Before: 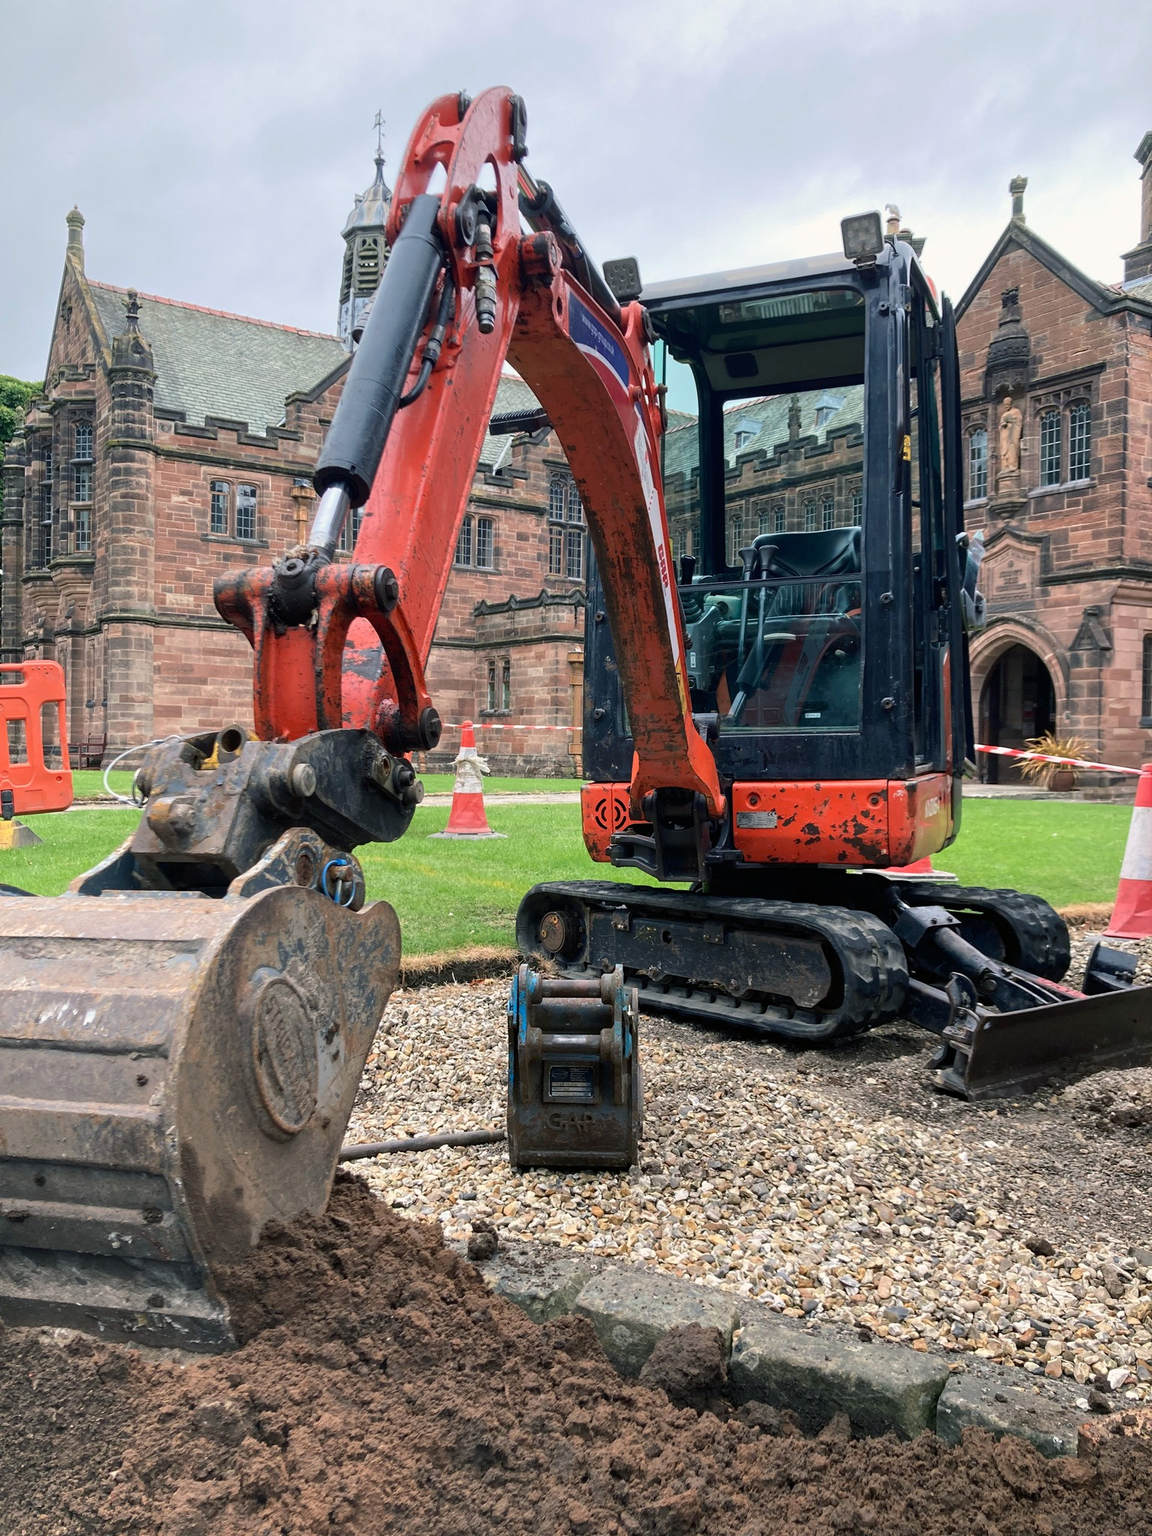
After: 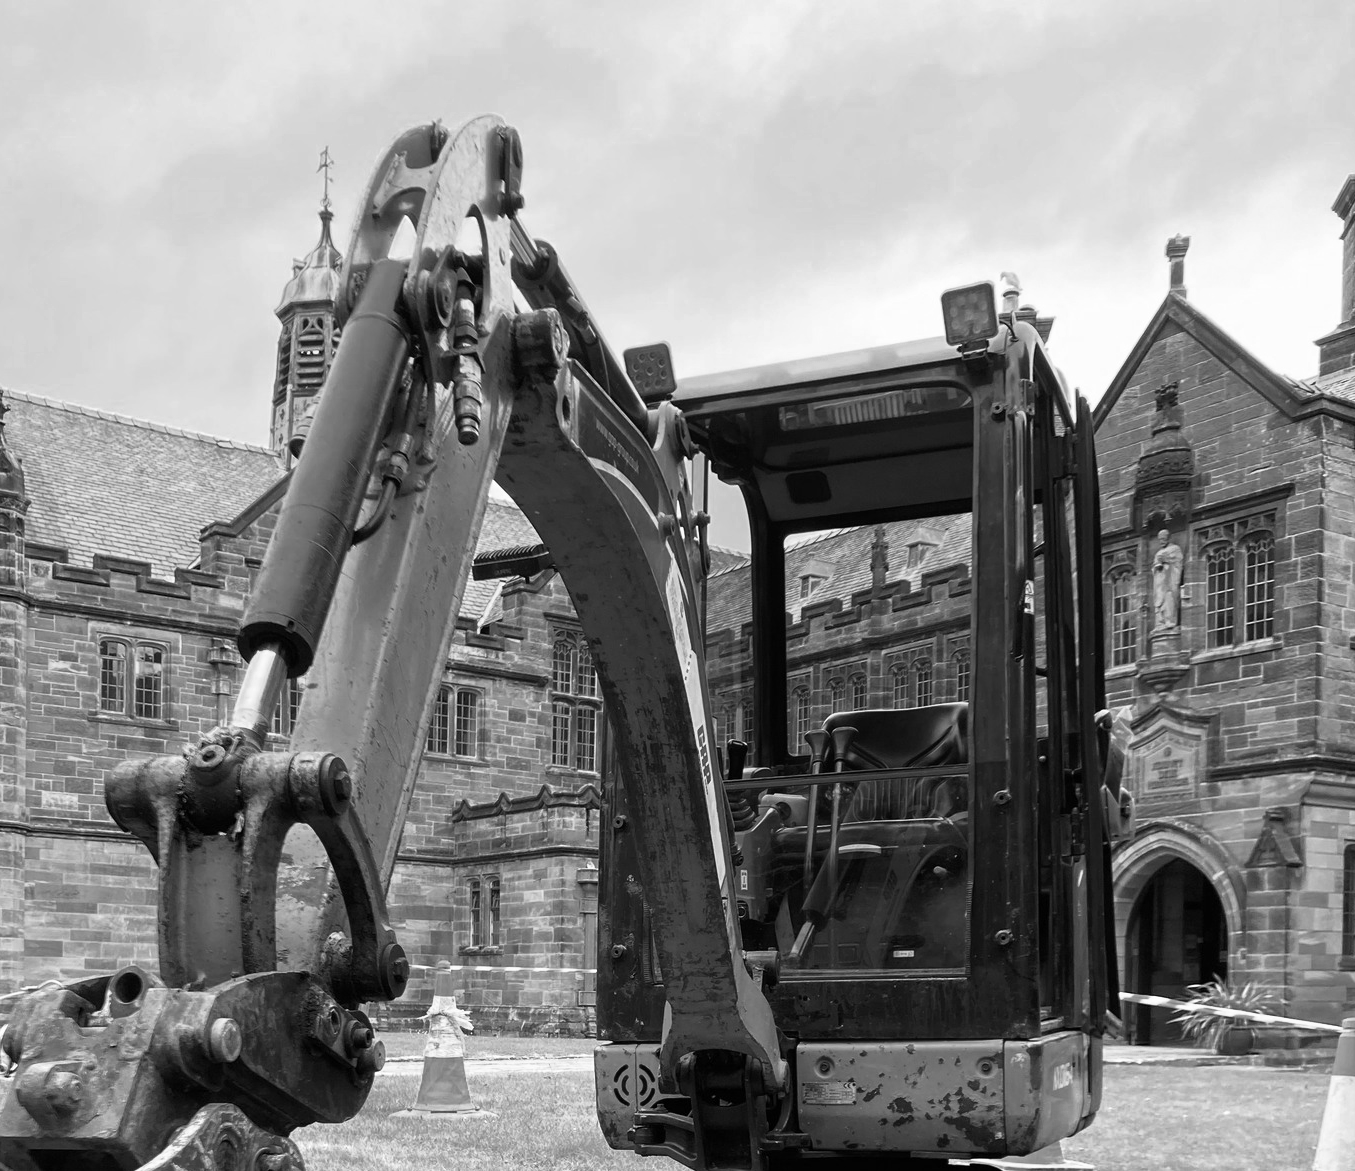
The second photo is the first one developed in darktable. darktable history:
crop and rotate: left 11.782%, bottom 42.818%
base curve: curves: ch0 [(0, 0) (0.257, 0.25) (0.482, 0.586) (0.757, 0.871) (1, 1)], preserve colors none
color zones: curves: ch0 [(0.002, 0.593) (0.143, 0.417) (0.285, 0.541) (0.455, 0.289) (0.608, 0.327) (0.727, 0.283) (0.869, 0.571) (1, 0.603)]; ch1 [(0, 0) (0.143, 0) (0.286, 0) (0.429, 0) (0.571, 0) (0.714, 0) (0.857, 0)]
